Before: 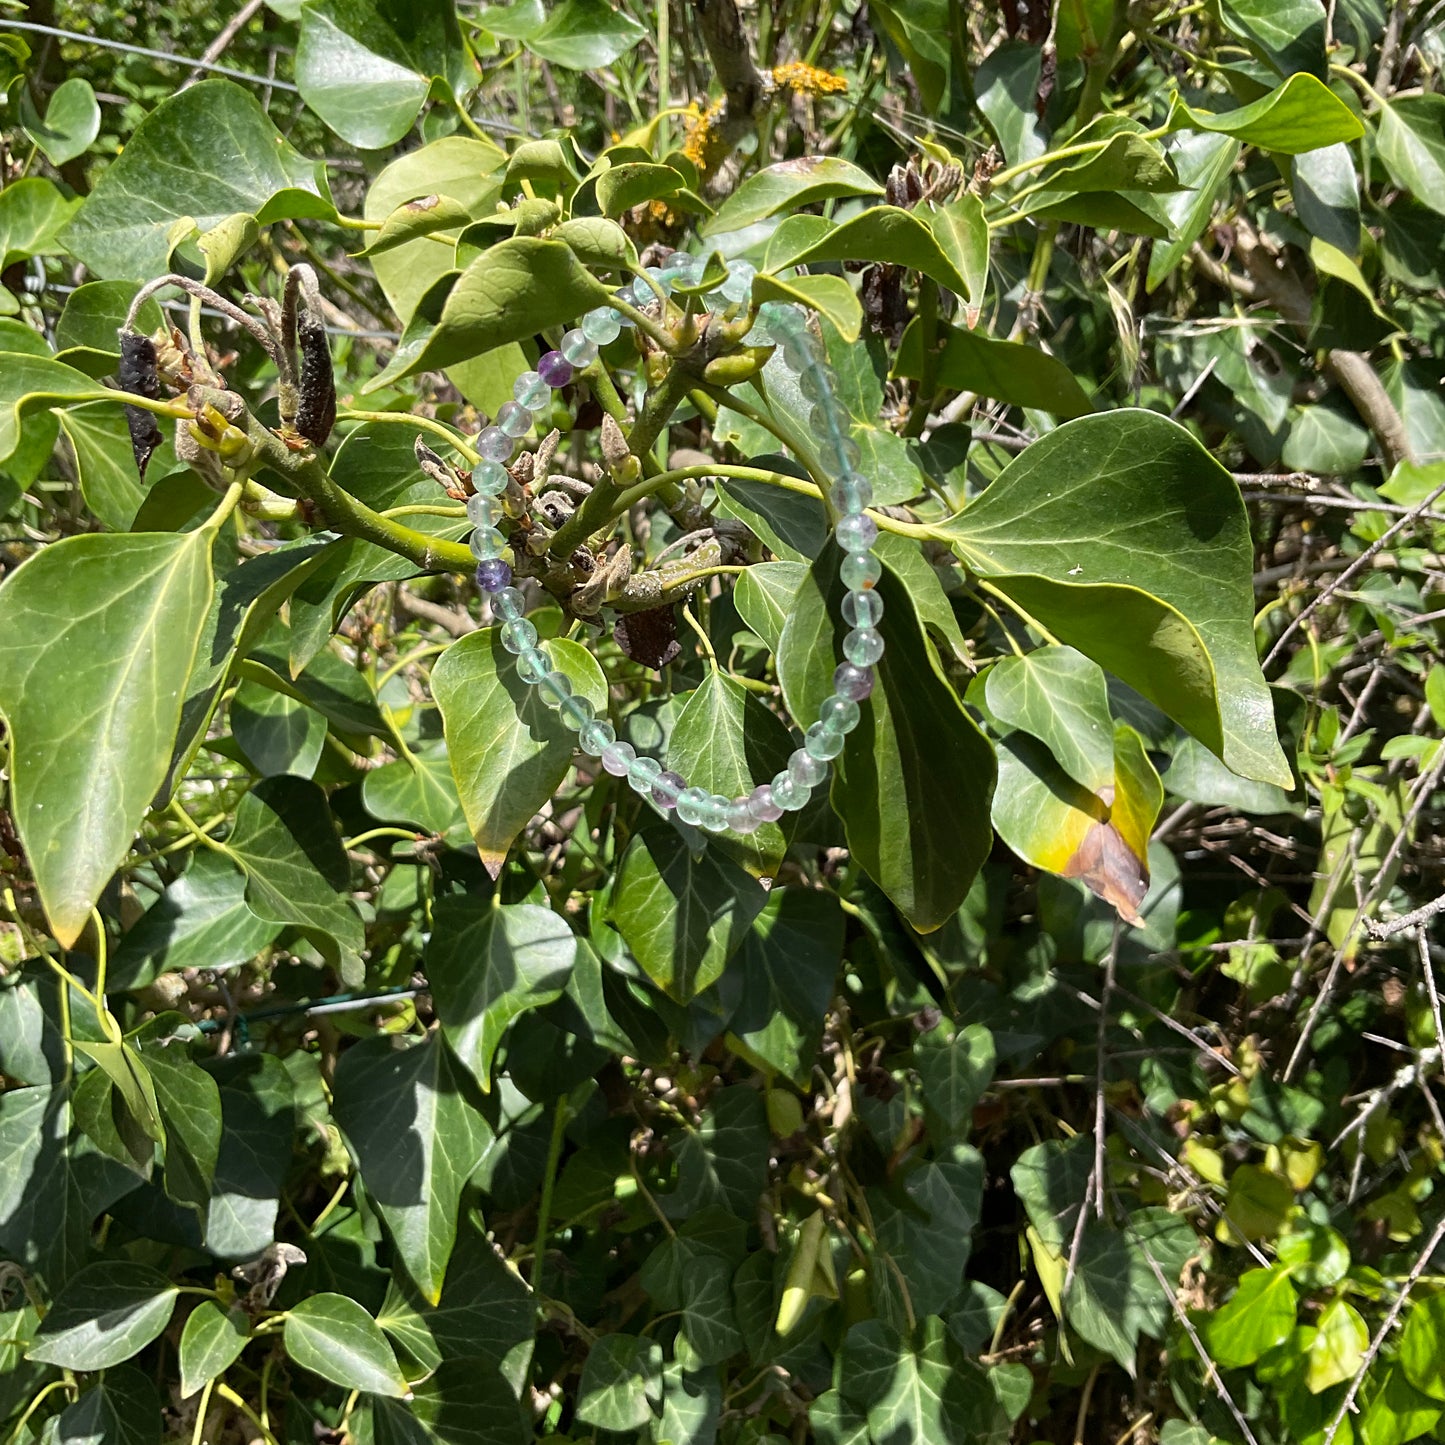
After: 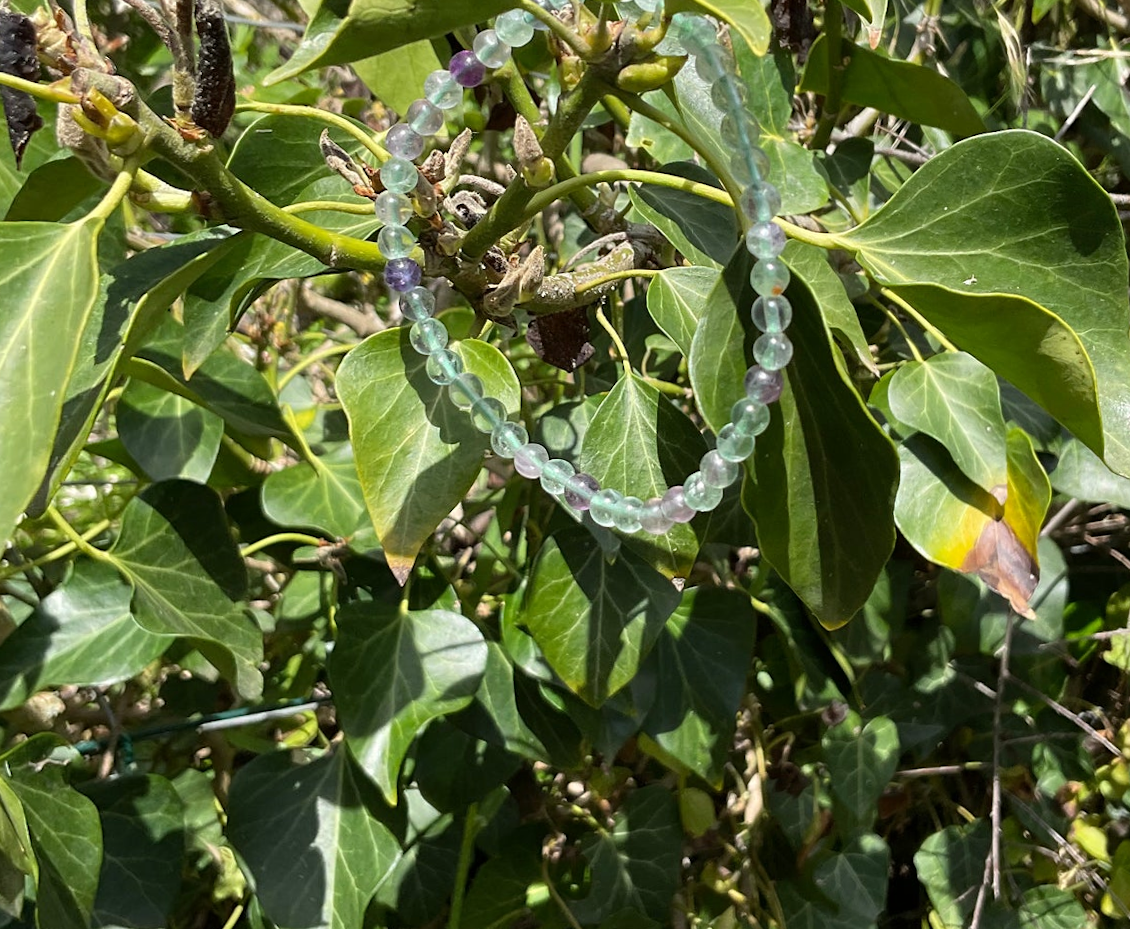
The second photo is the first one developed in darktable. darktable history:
rotate and perspective: rotation -0.013°, lens shift (vertical) -0.027, lens shift (horizontal) 0.178, crop left 0.016, crop right 0.989, crop top 0.082, crop bottom 0.918
crop: left 9.712%, top 16.928%, right 10.845%, bottom 12.332%
